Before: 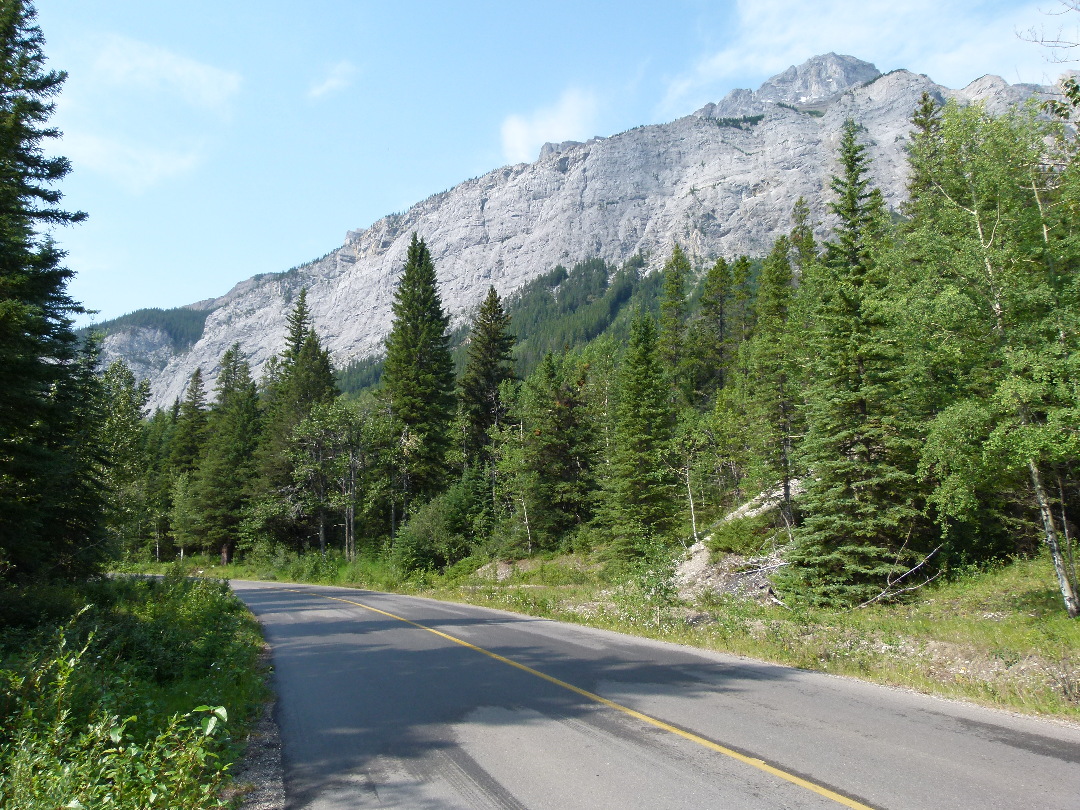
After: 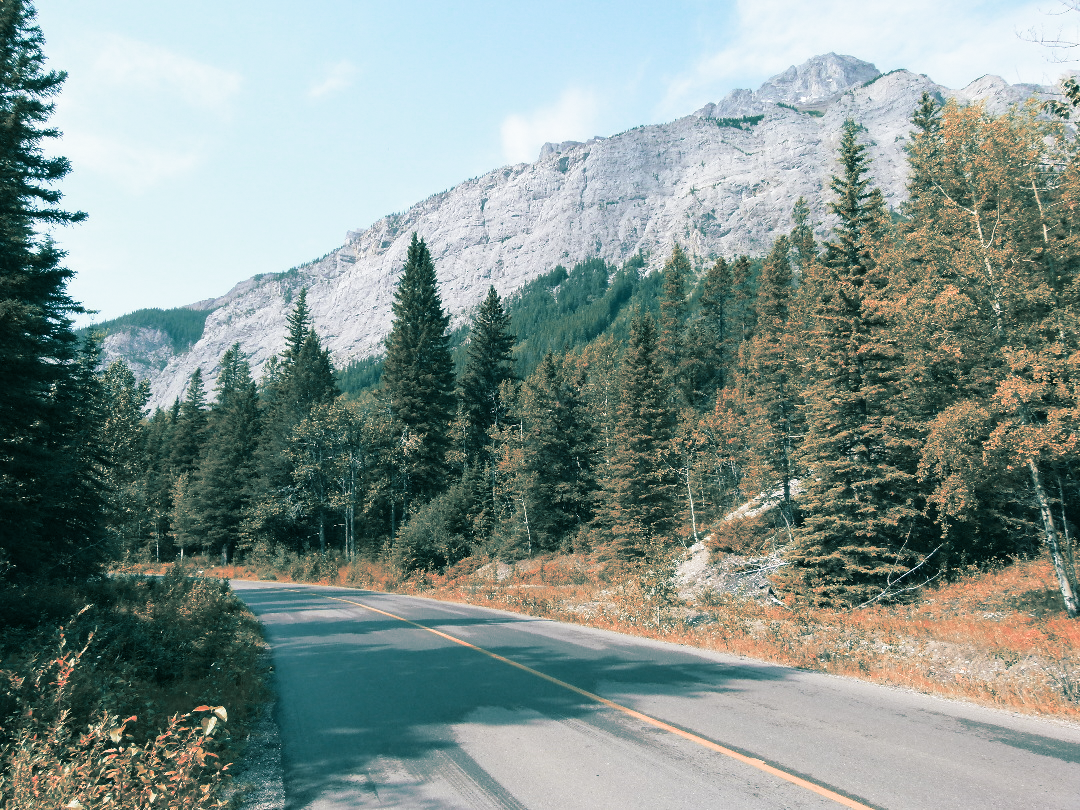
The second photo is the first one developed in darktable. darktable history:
split-toning: shadows › hue 183.6°, shadows › saturation 0.52, highlights › hue 0°, highlights › saturation 0
tone curve: curves: ch0 [(0.016, 0.023) (0.248, 0.252) (0.732, 0.797) (1, 1)], color space Lab, linked channels, preserve colors none
grain: coarseness 0.81 ISO, strength 1.34%, mid-tones bias 0%
contrast brightness saturation: saturation -0.17
color zones: curves: ch2 [(0, 0.488) (0.143, 0.417) (0.286, 0.212) (0.429, 0.179) (0.571, 0.154) (0.714, 0.415) (0.857, 0.495) (1, 0.488)]
